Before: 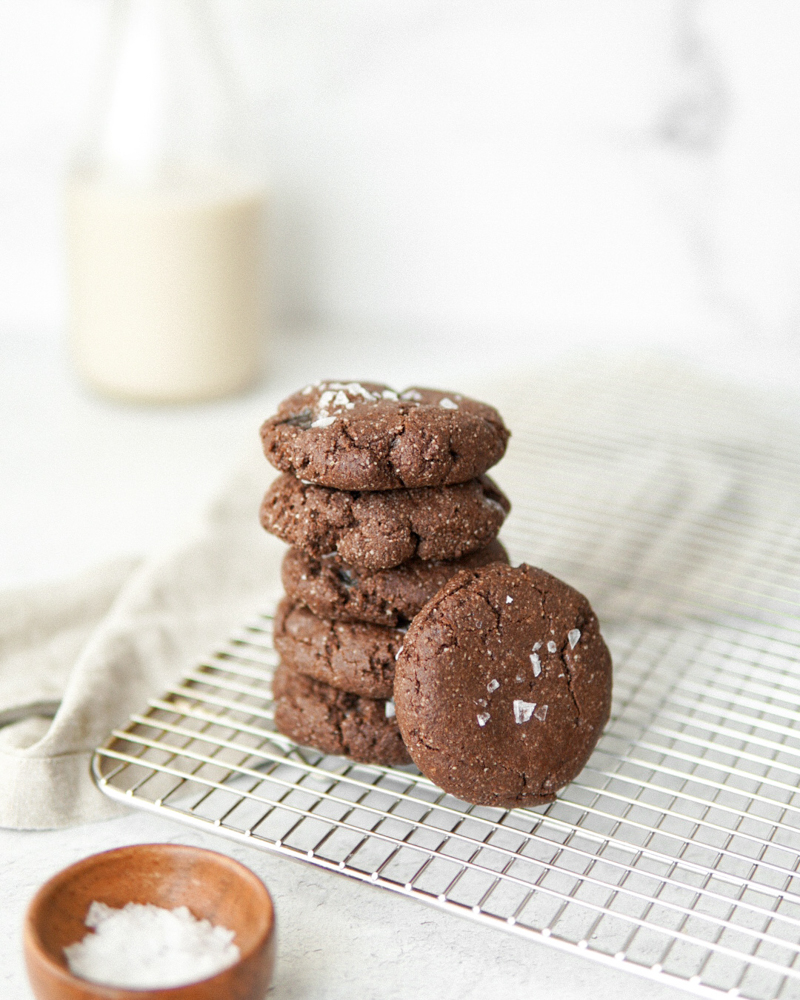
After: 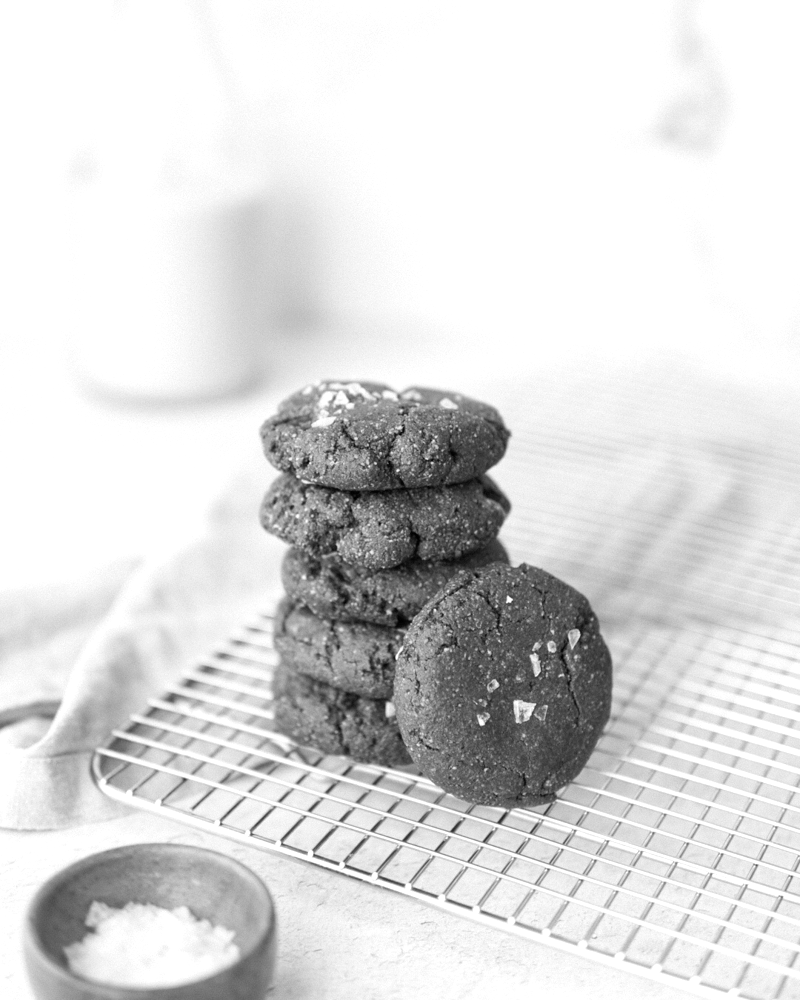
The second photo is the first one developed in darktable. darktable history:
monochrome: on, module defaults
white balance: red 1.188, blue 1.11
